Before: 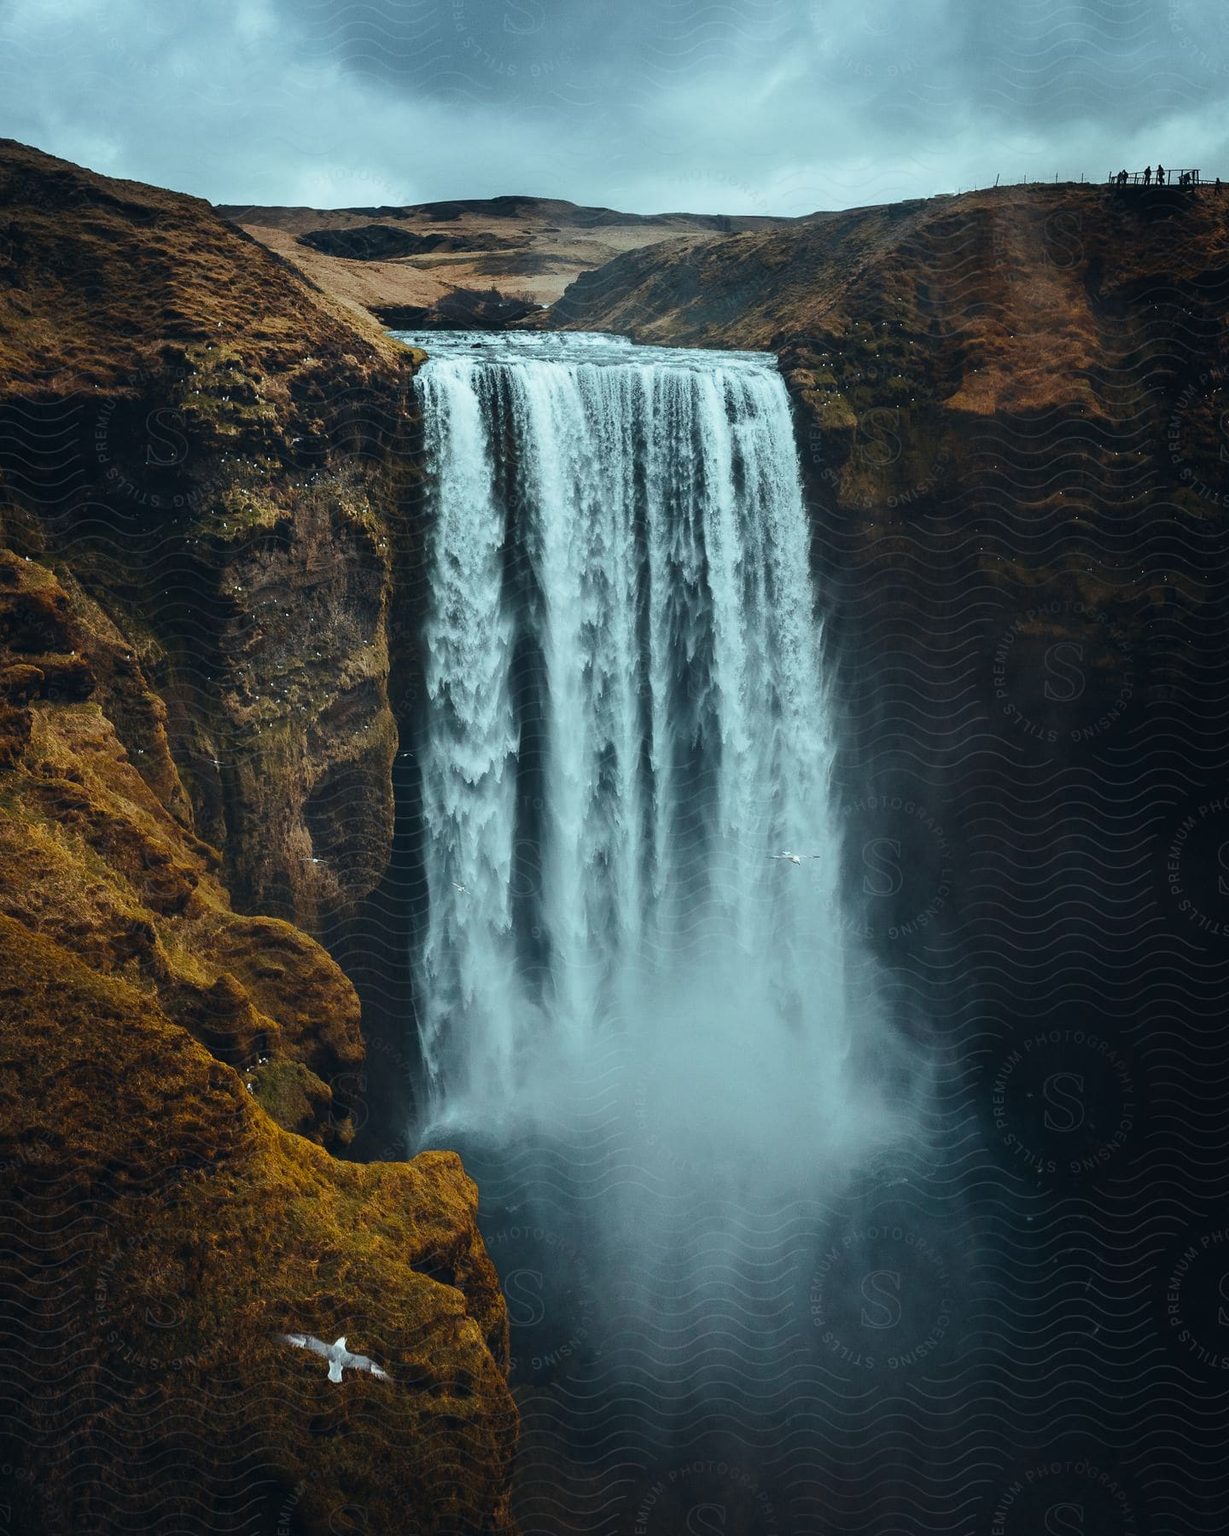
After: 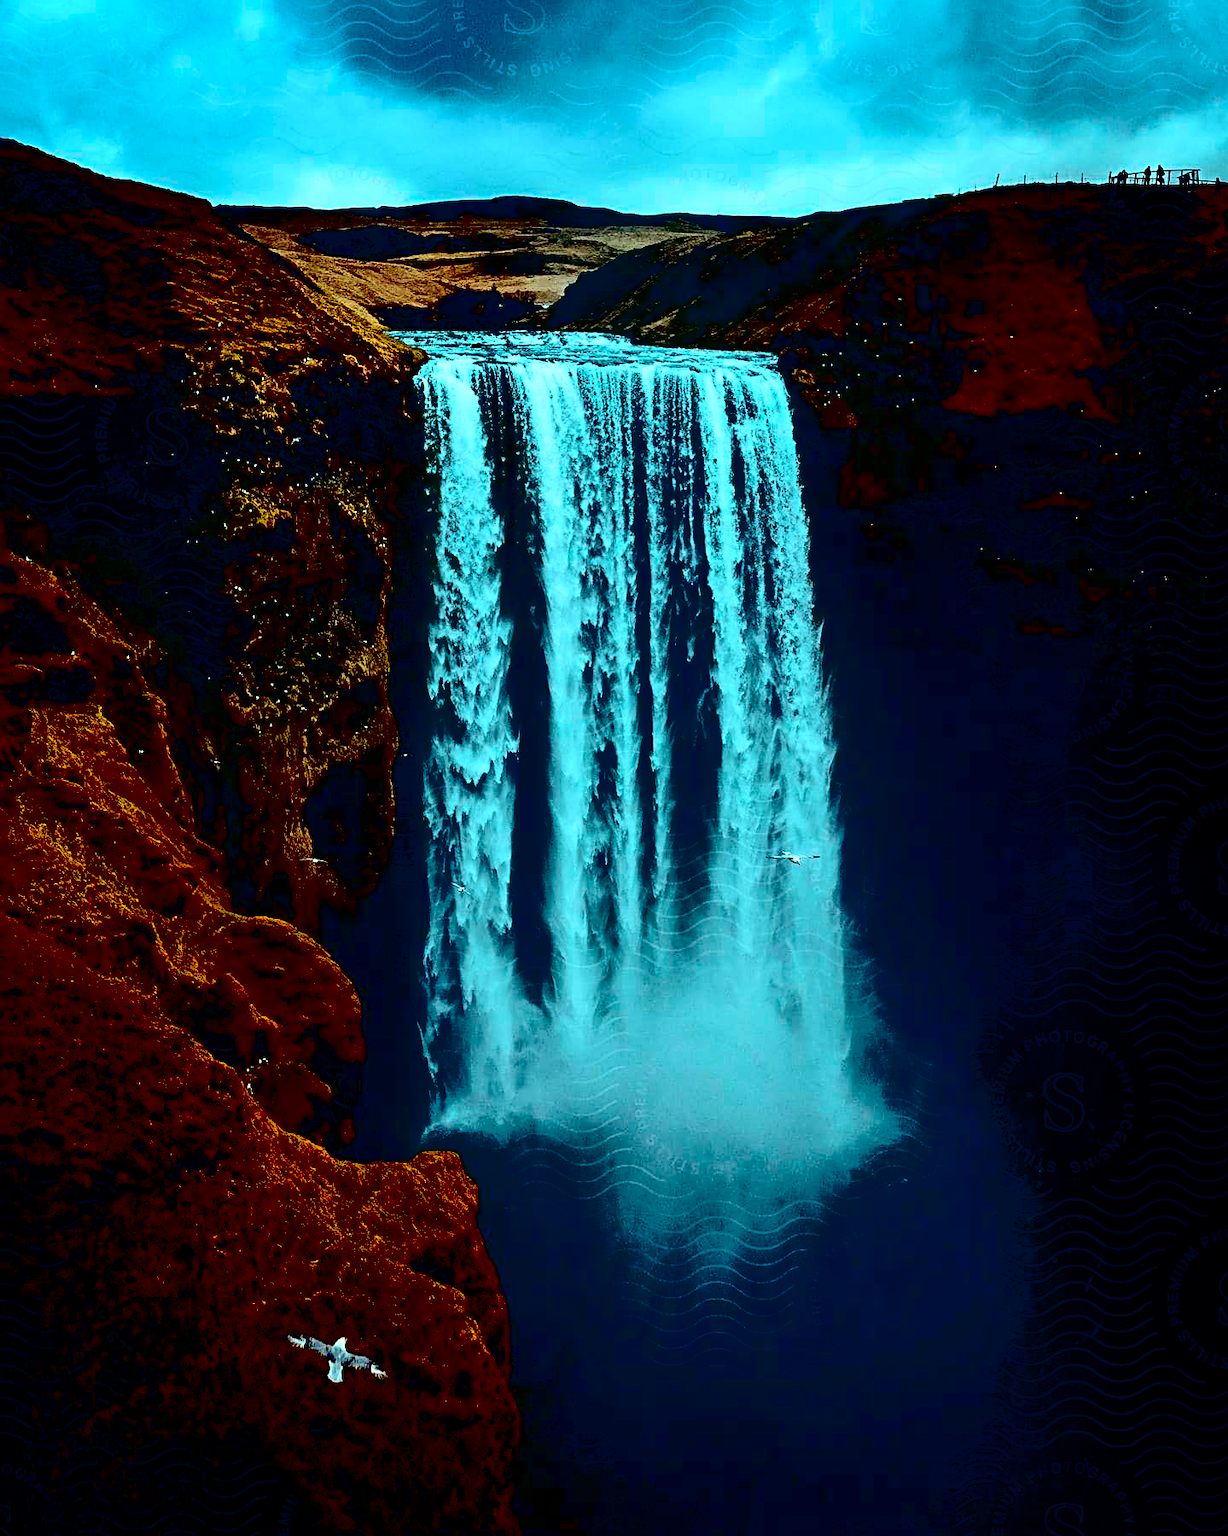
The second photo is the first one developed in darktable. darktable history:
shadows and highlights: on, module defaults
color balance rgb: perceptual saturation grading › global saturation 5.522%, global vibrance 20%
contrast brightness saturation: contrast 0.776, brightness -0.992, saturation 0.99
sharpen: radius 3.973
